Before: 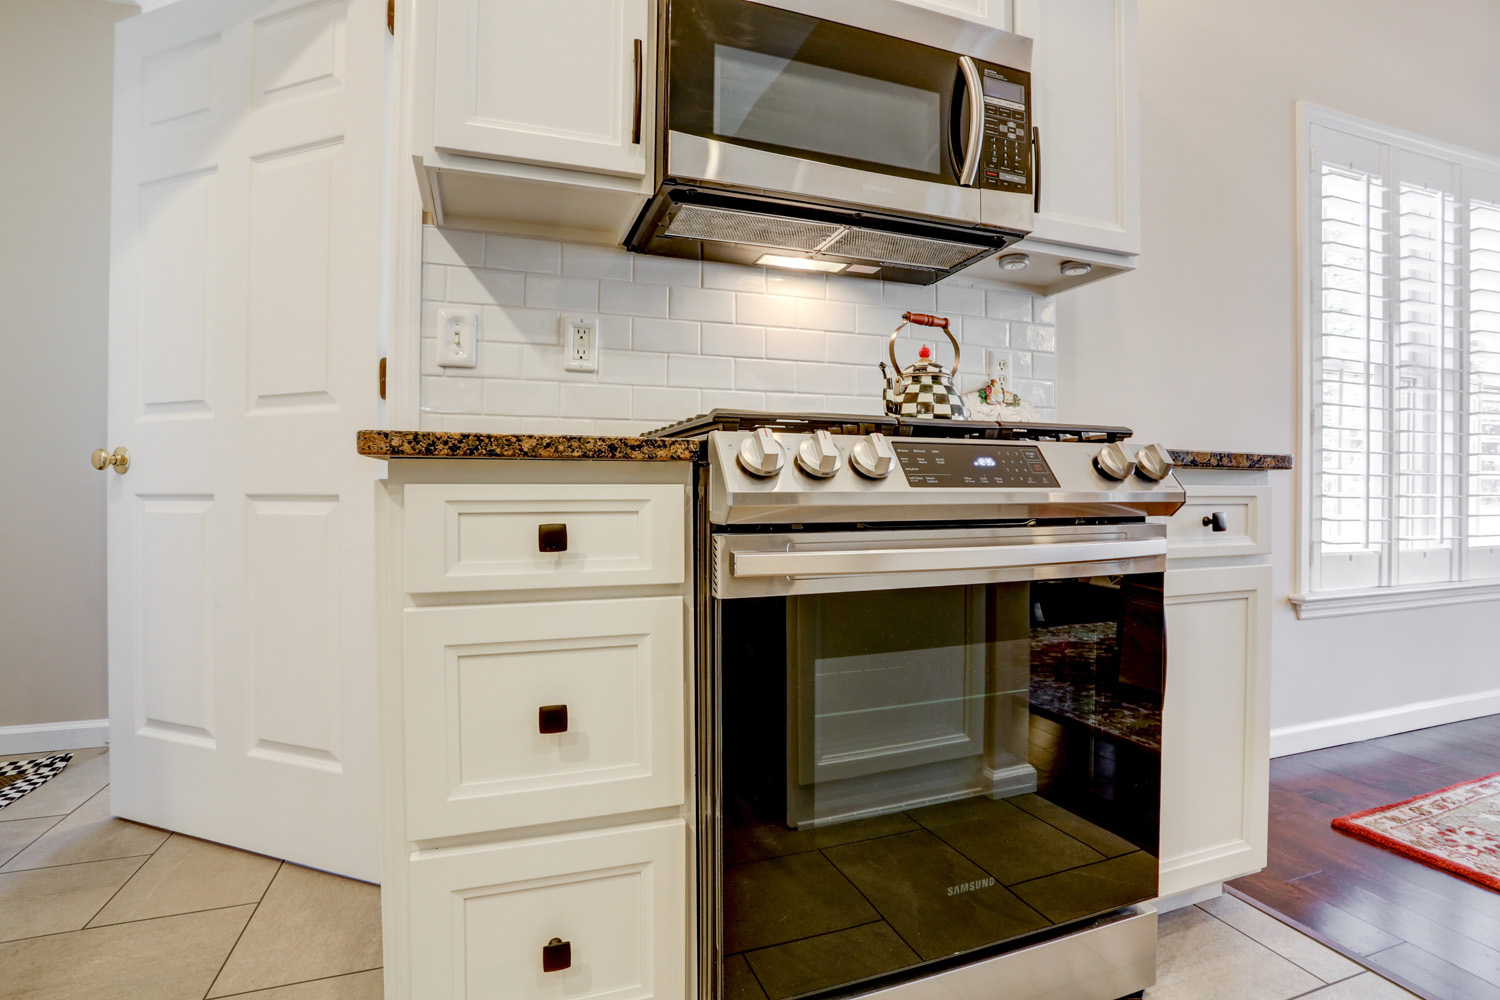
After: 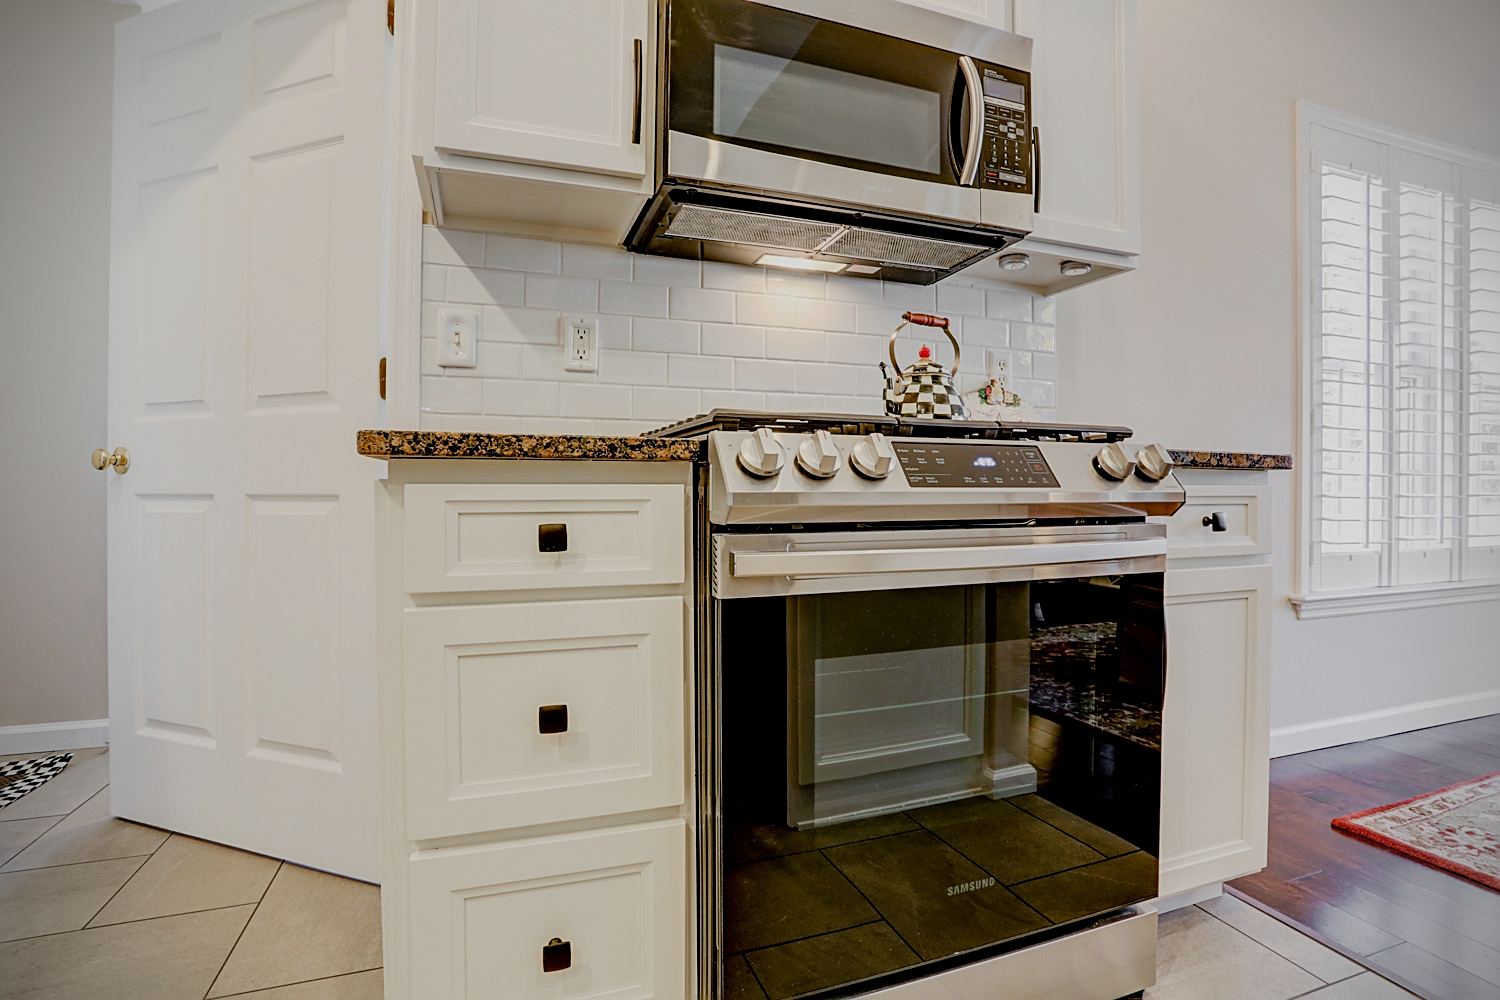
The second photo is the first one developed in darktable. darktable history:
vignetting: dithering 8-bit output, unbound false
sharpen: on, module defaults
exposure: compensate exposure bias true, compensate highlight preservation false
filmic rgb: hardness 4.17, contrast 0.921
